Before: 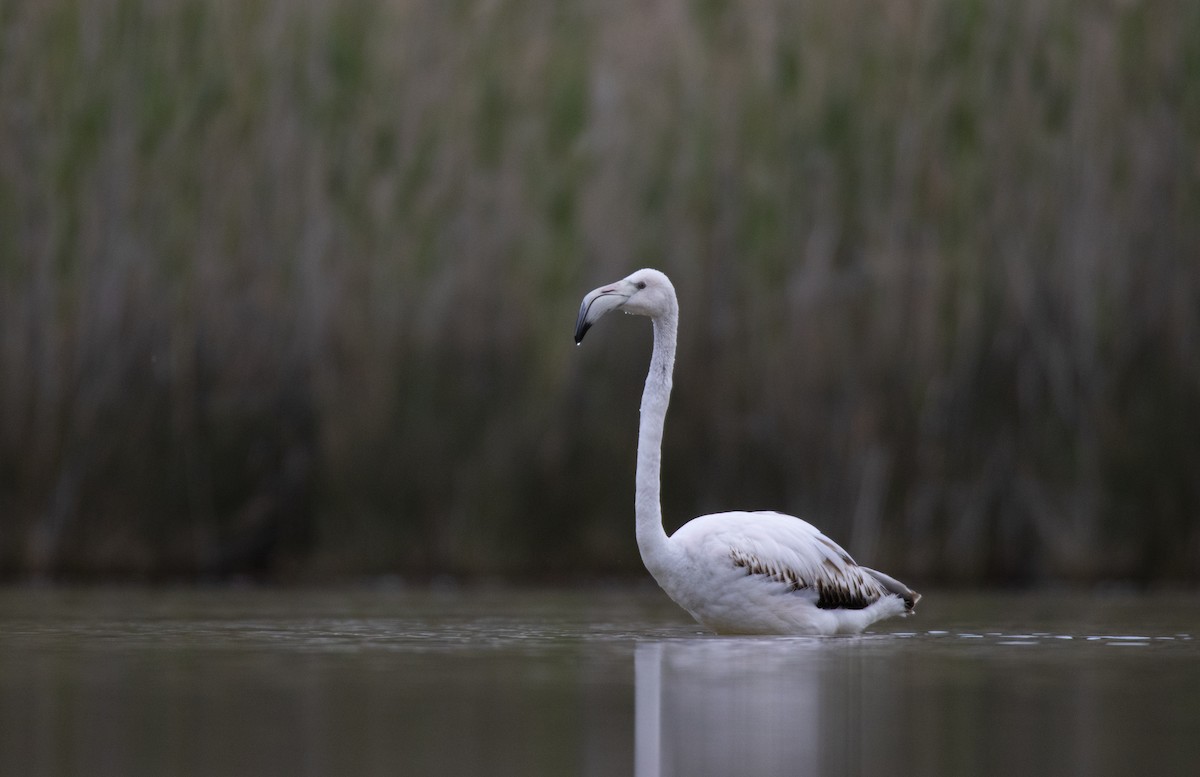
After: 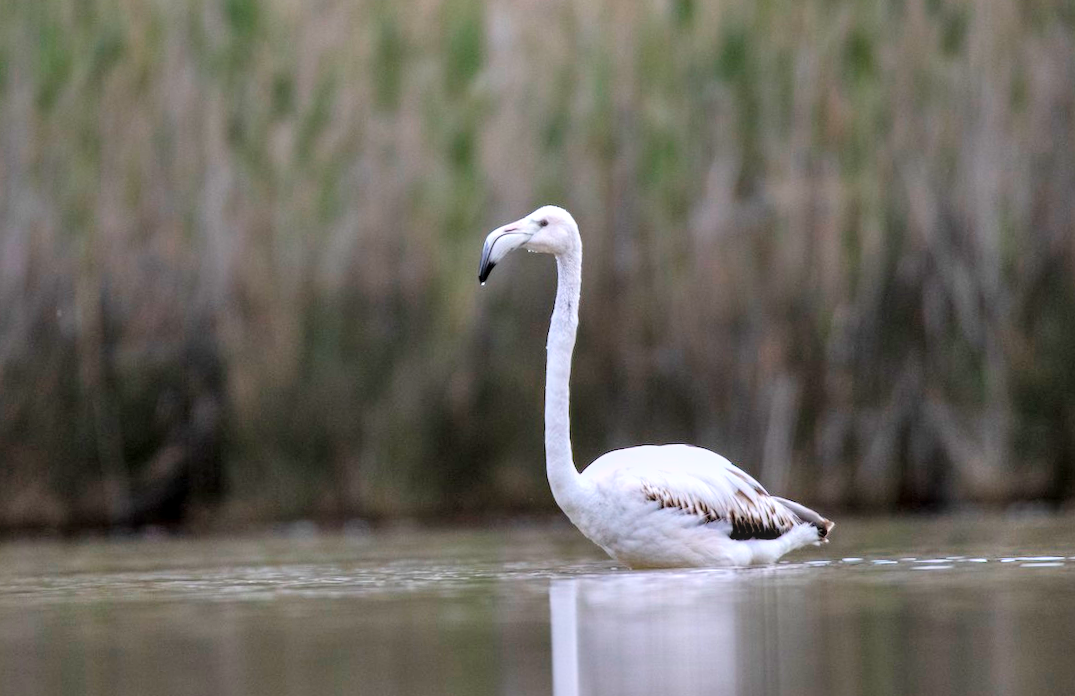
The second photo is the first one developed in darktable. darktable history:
local contrast: on, module defaults
crop and rotate: angle 1.96°, left 5.673%, top 5.673%
color balance: input saturation 99%
shadows and highlights: low approximation 0.01, soften with gaussian
tone curve: curves: ch0 [(0, 0) (0.07, 0.057) (0.15, 0.177) (0.352, 0.445) (0.59, 0.703) (0.857, 0.908) (1, 1)], color space Lab, linked channels, preserve colors none
exposure: black level correction 0, exposure 0.7 EV, compensate highlight preservation false
